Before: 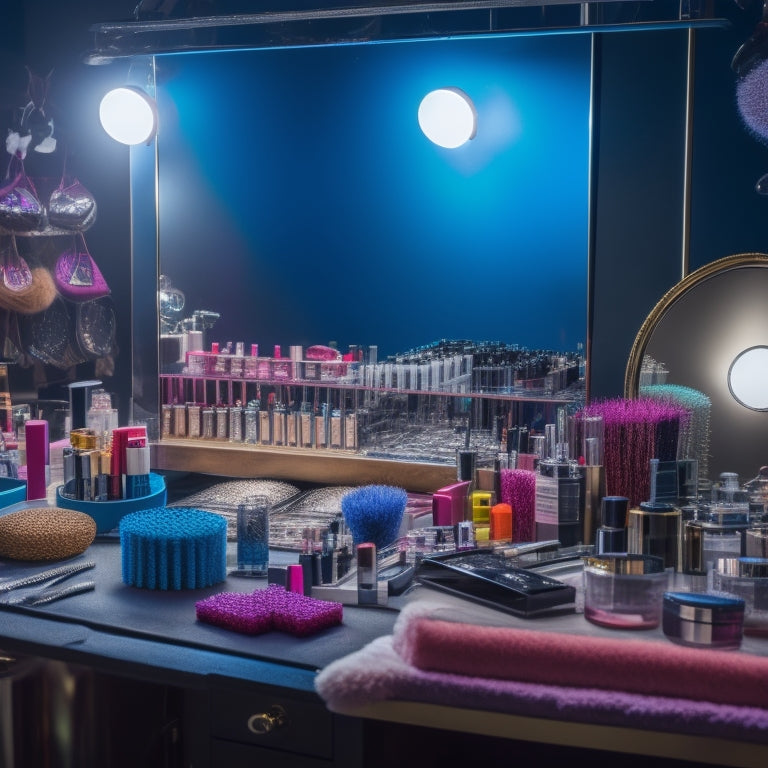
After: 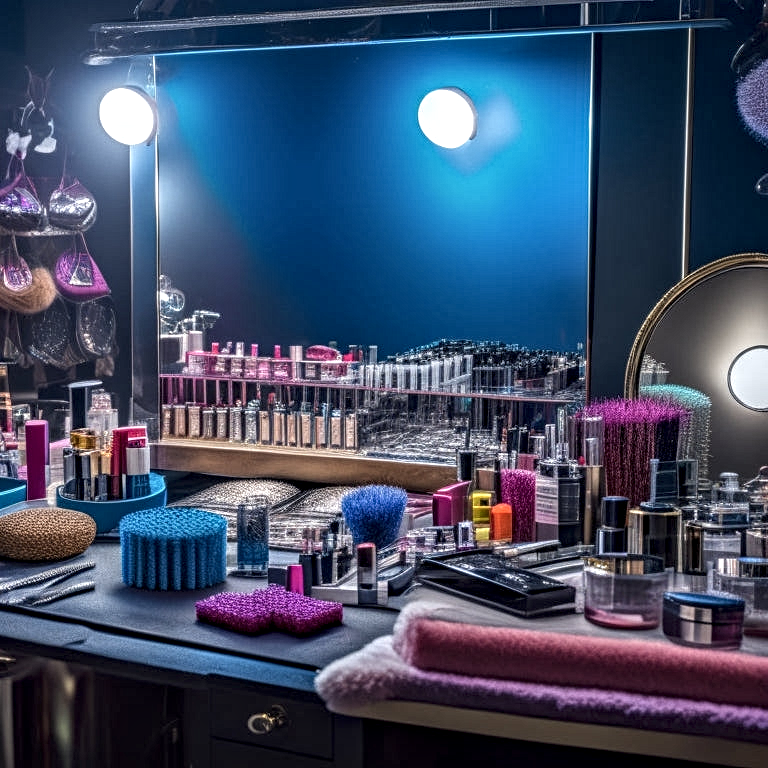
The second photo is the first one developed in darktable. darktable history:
contrast equalizer: octaves 7, y [[0.5, 0.542, 0.583, 0.625, 0.667, 0.708], [0.5 ×6], [0.5 ×6], [0 ×6], [0 ×6]]
local contrast: detail 130%
